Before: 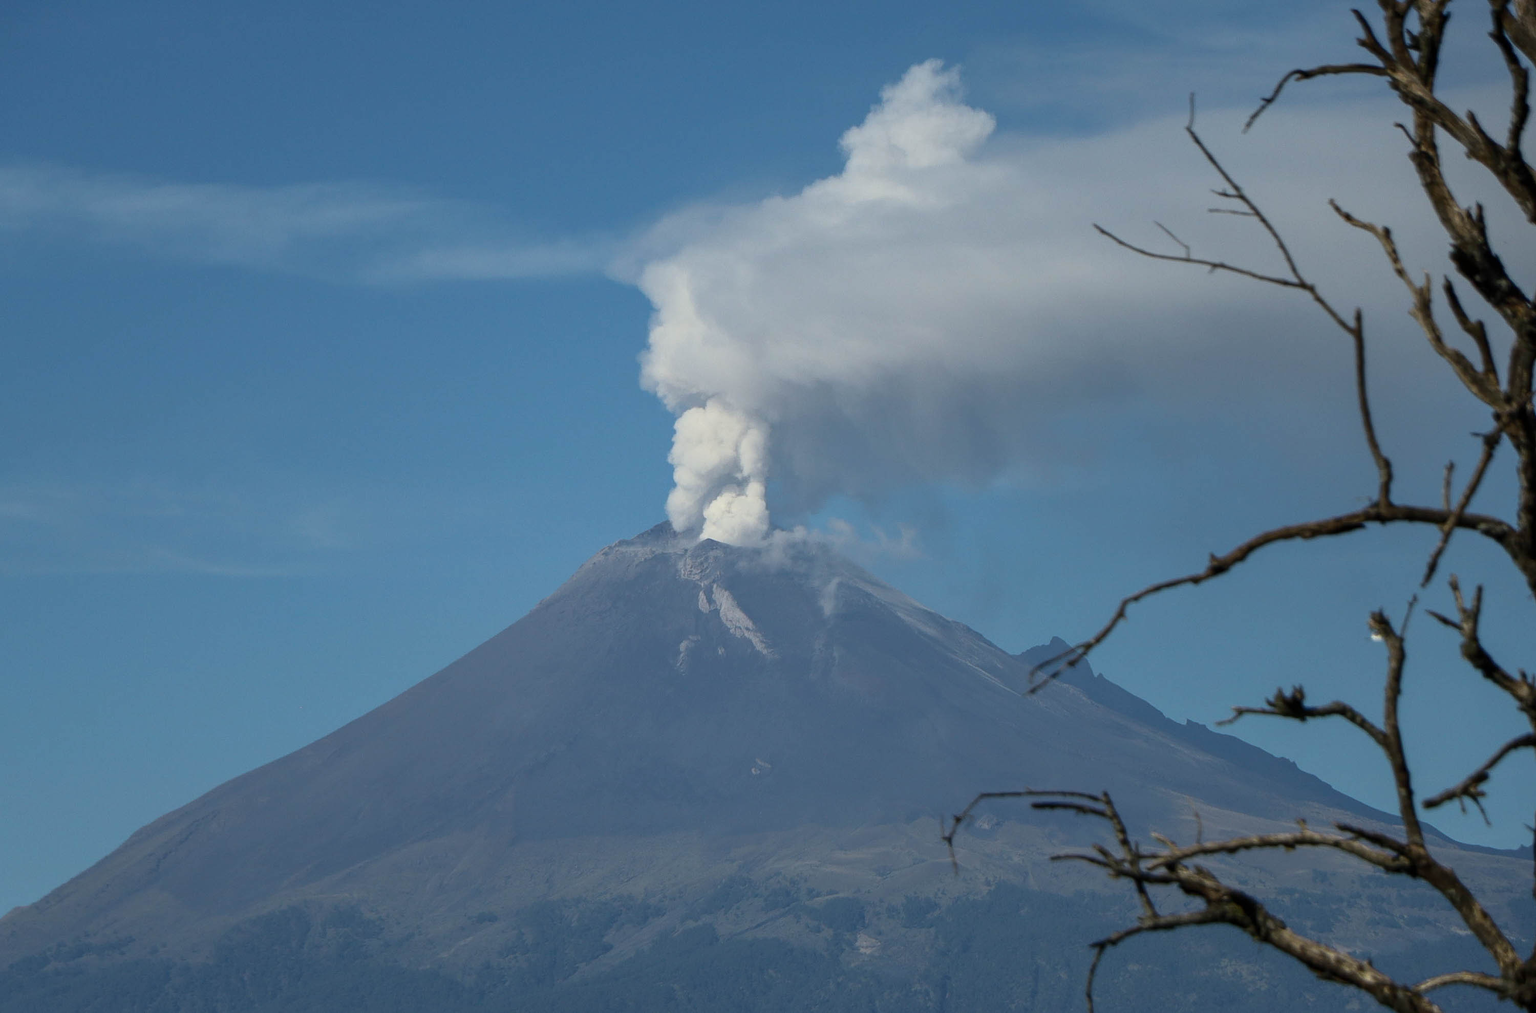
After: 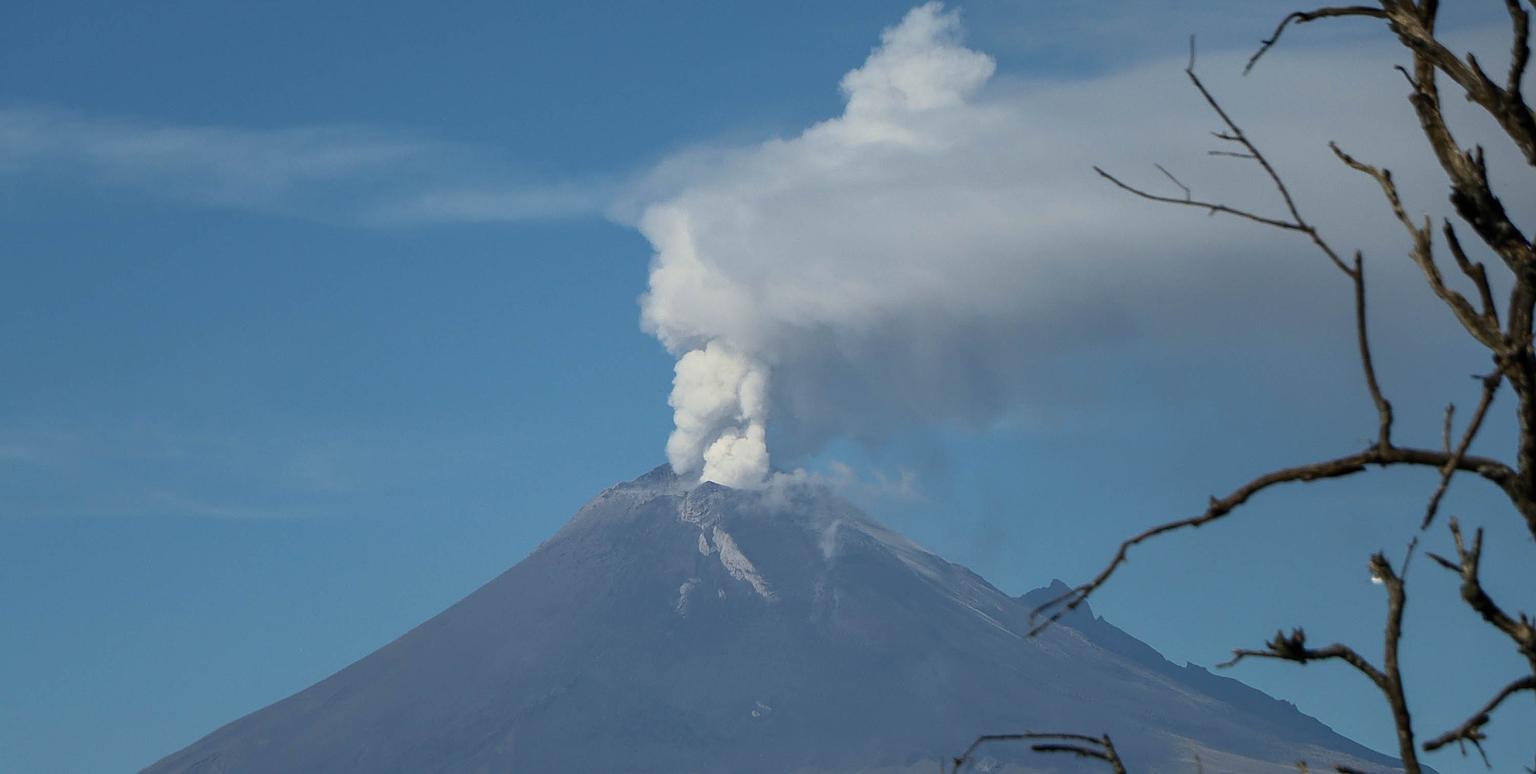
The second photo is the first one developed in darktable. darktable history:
sharpen: on, module defaults
crop: top 5.717%, bottom 17.864%
